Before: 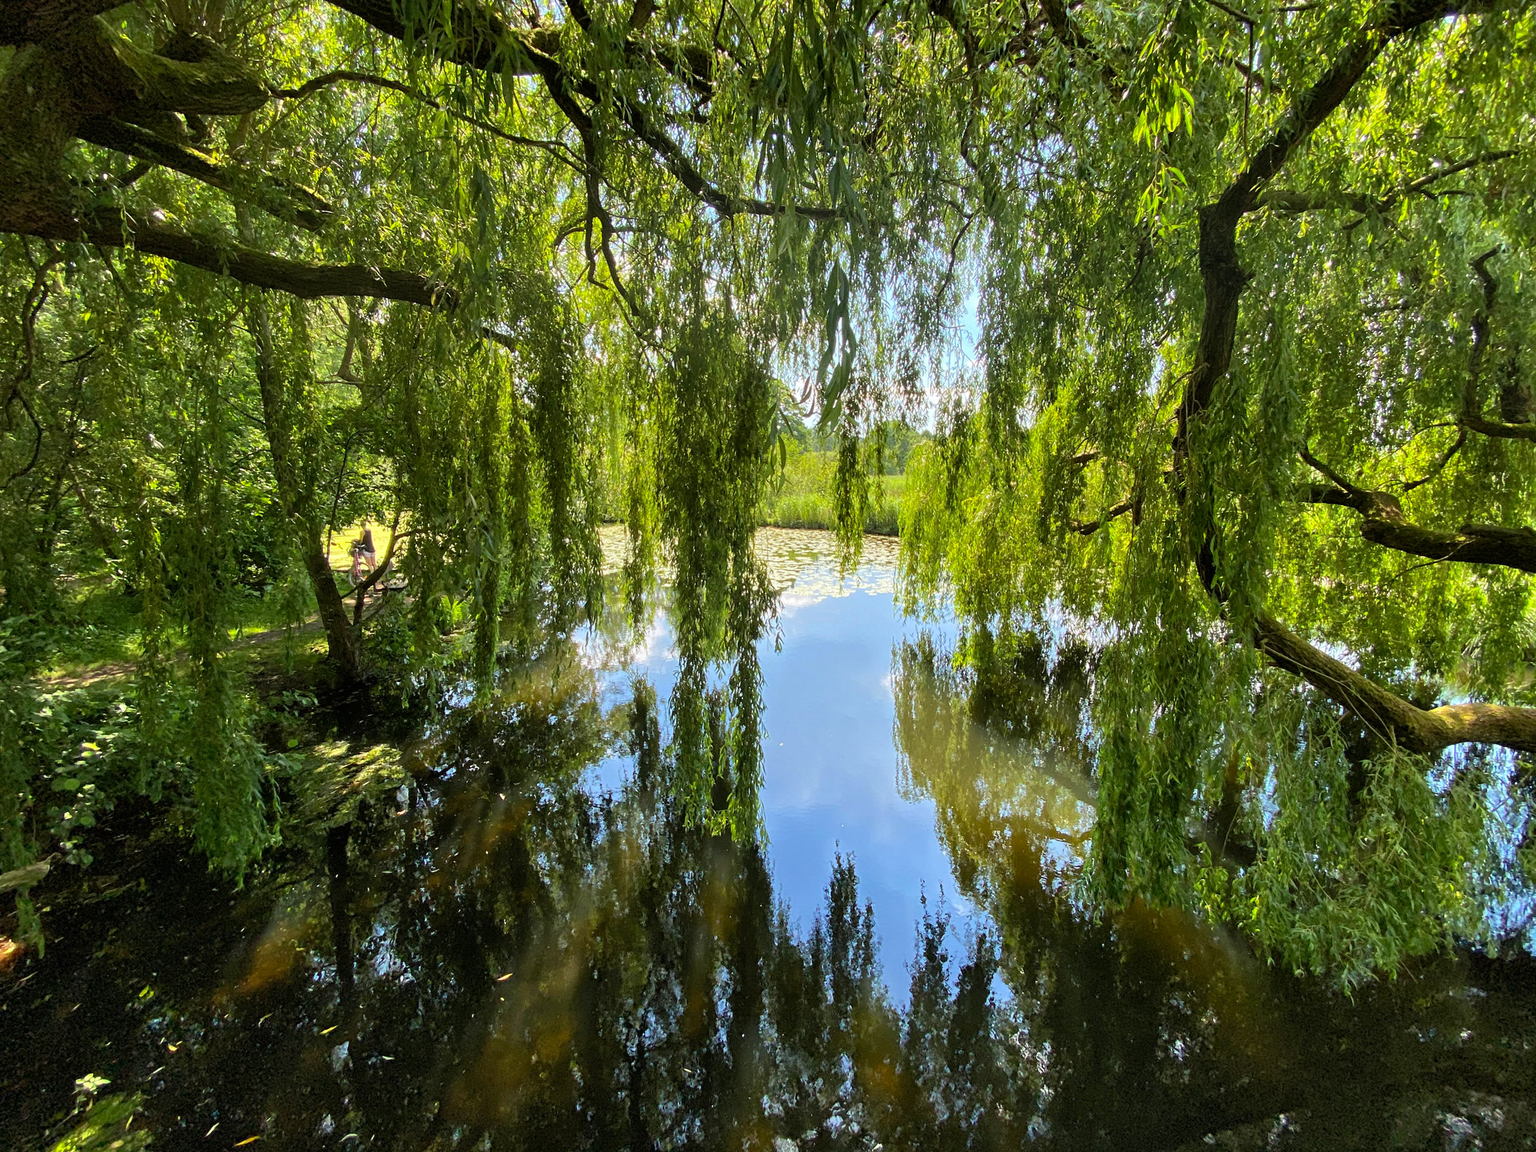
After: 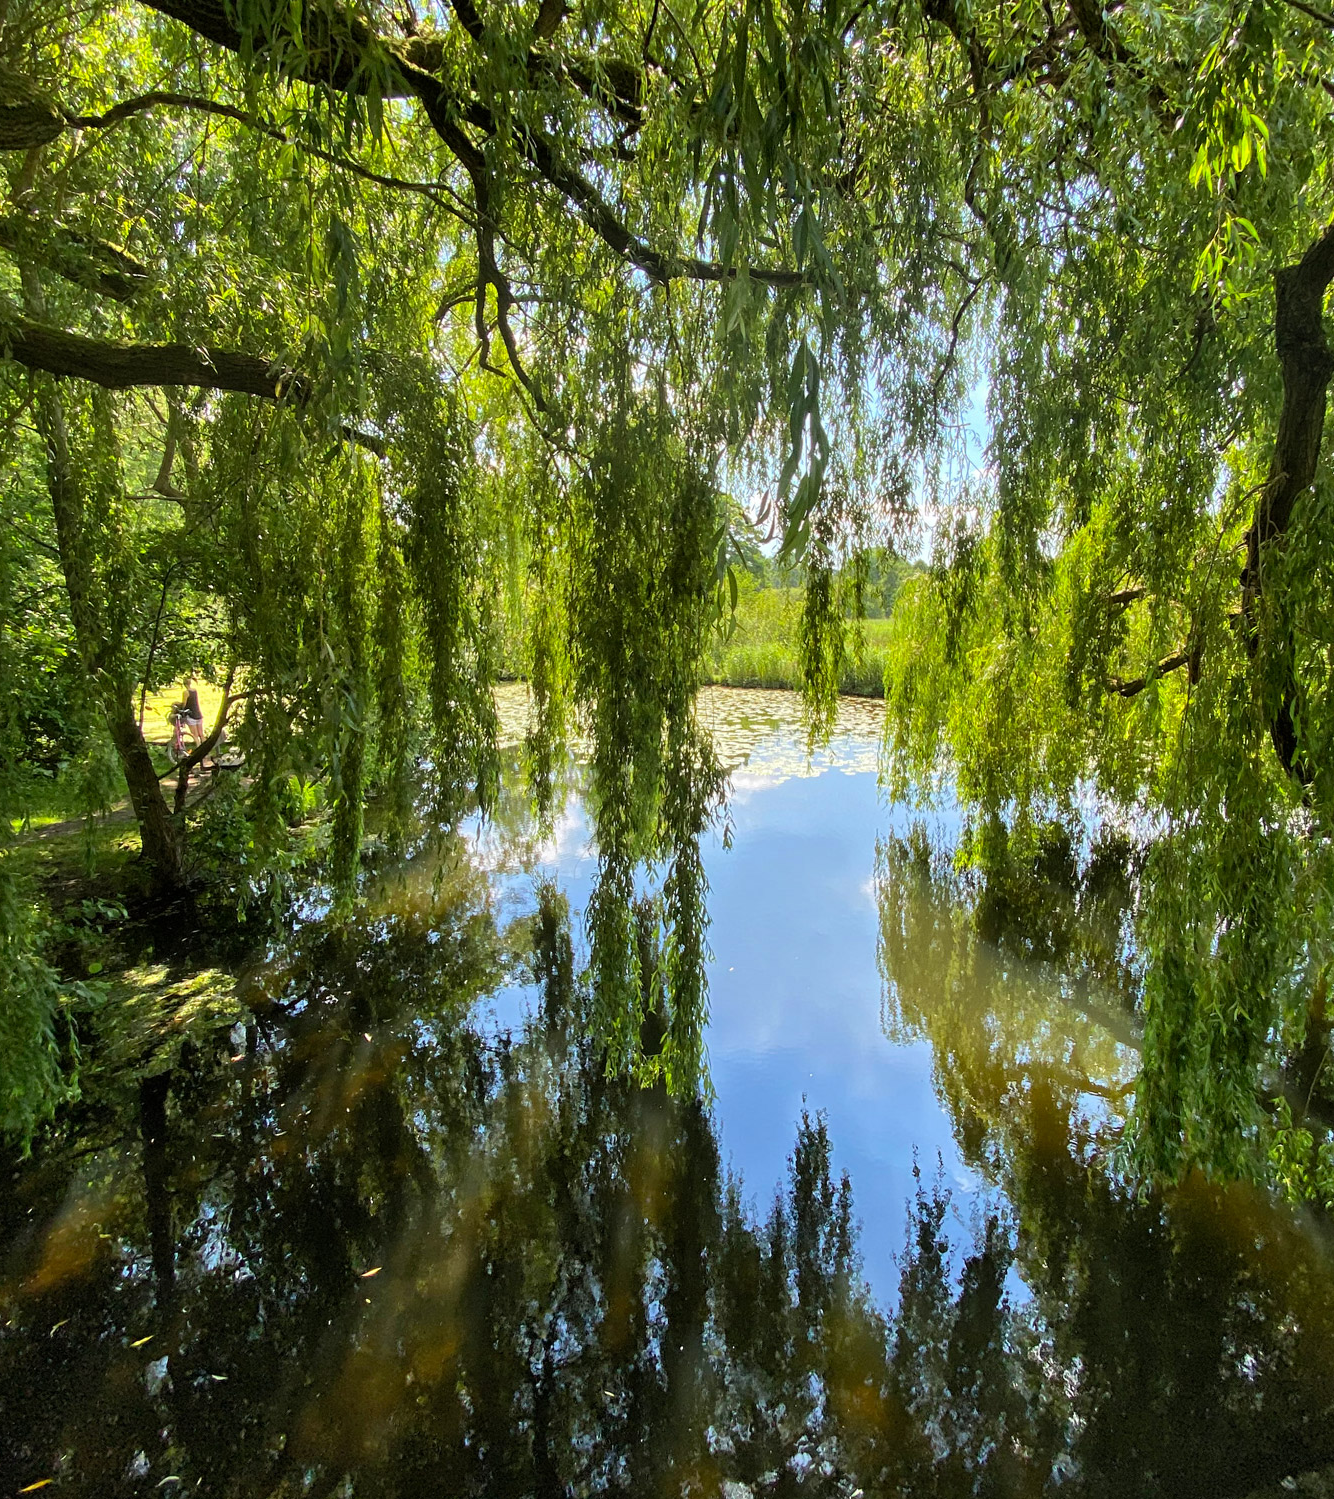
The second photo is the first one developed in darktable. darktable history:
crop and rotate: left 14.349%, right 18.943%
